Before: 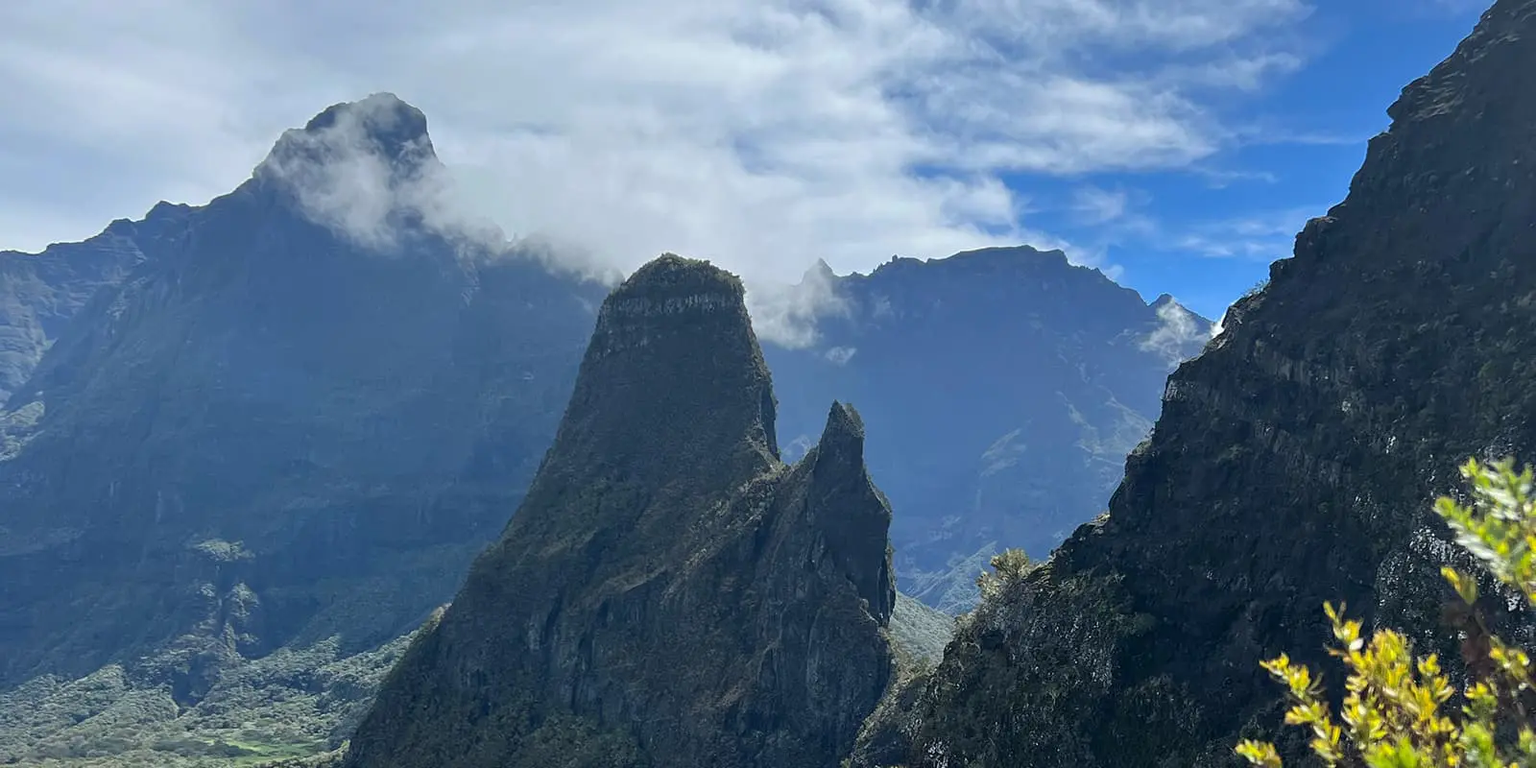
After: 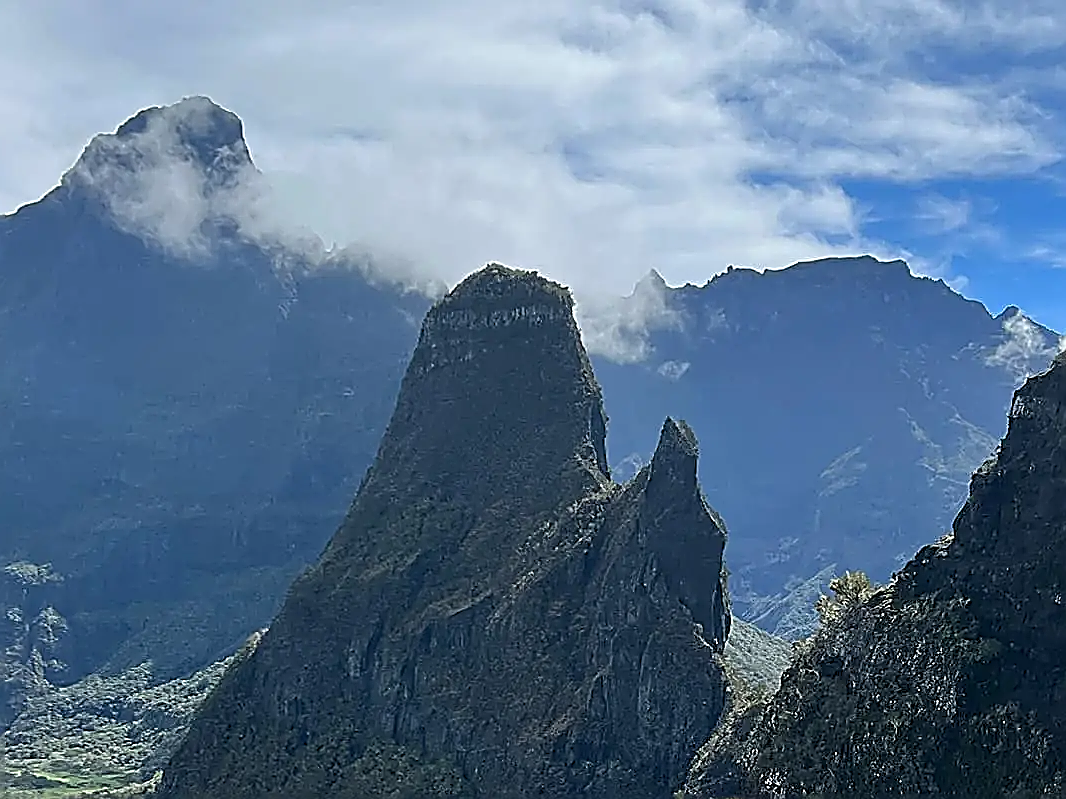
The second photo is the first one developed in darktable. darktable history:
crop and rotate: left 12.673%, right 20.66%
sharpen: amount 2
